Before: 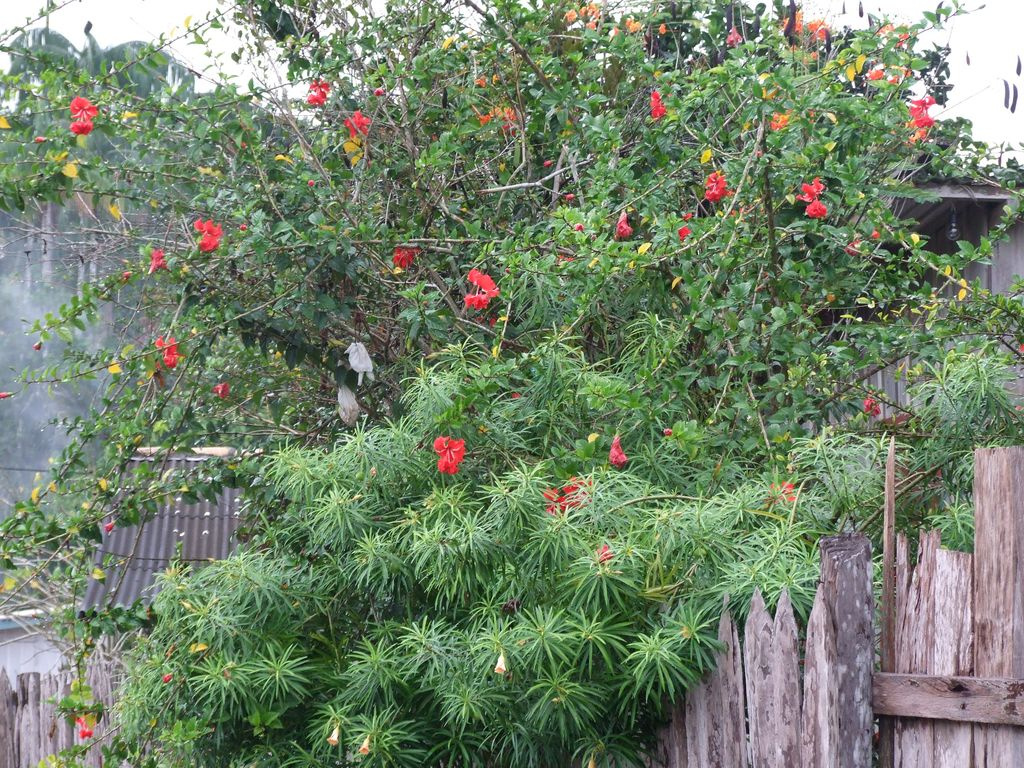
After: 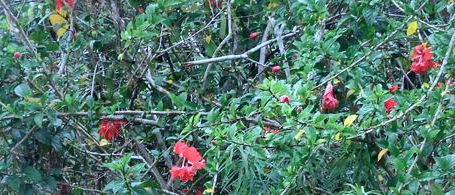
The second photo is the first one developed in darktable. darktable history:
crop: left 28.799%, top 16.786%, right 26.719%, bottom 57.773%
local contrast: mode bilateral grid, contrast 20, coarseness 50, detail 173%, midtone range 0.2
color calibration: illuminant custom, x 0.389, y 0.387, temperature 3806.09 K
